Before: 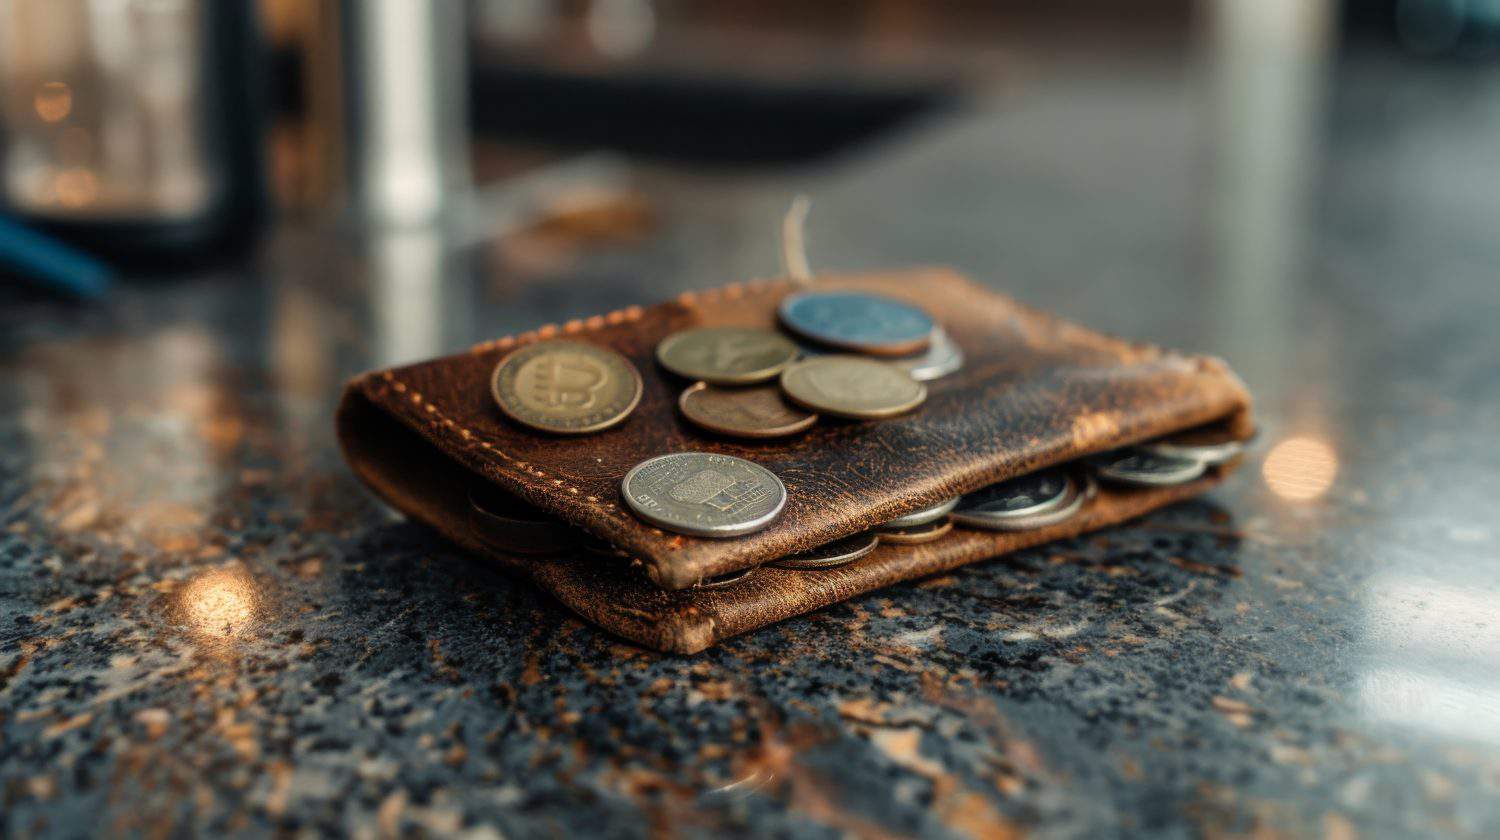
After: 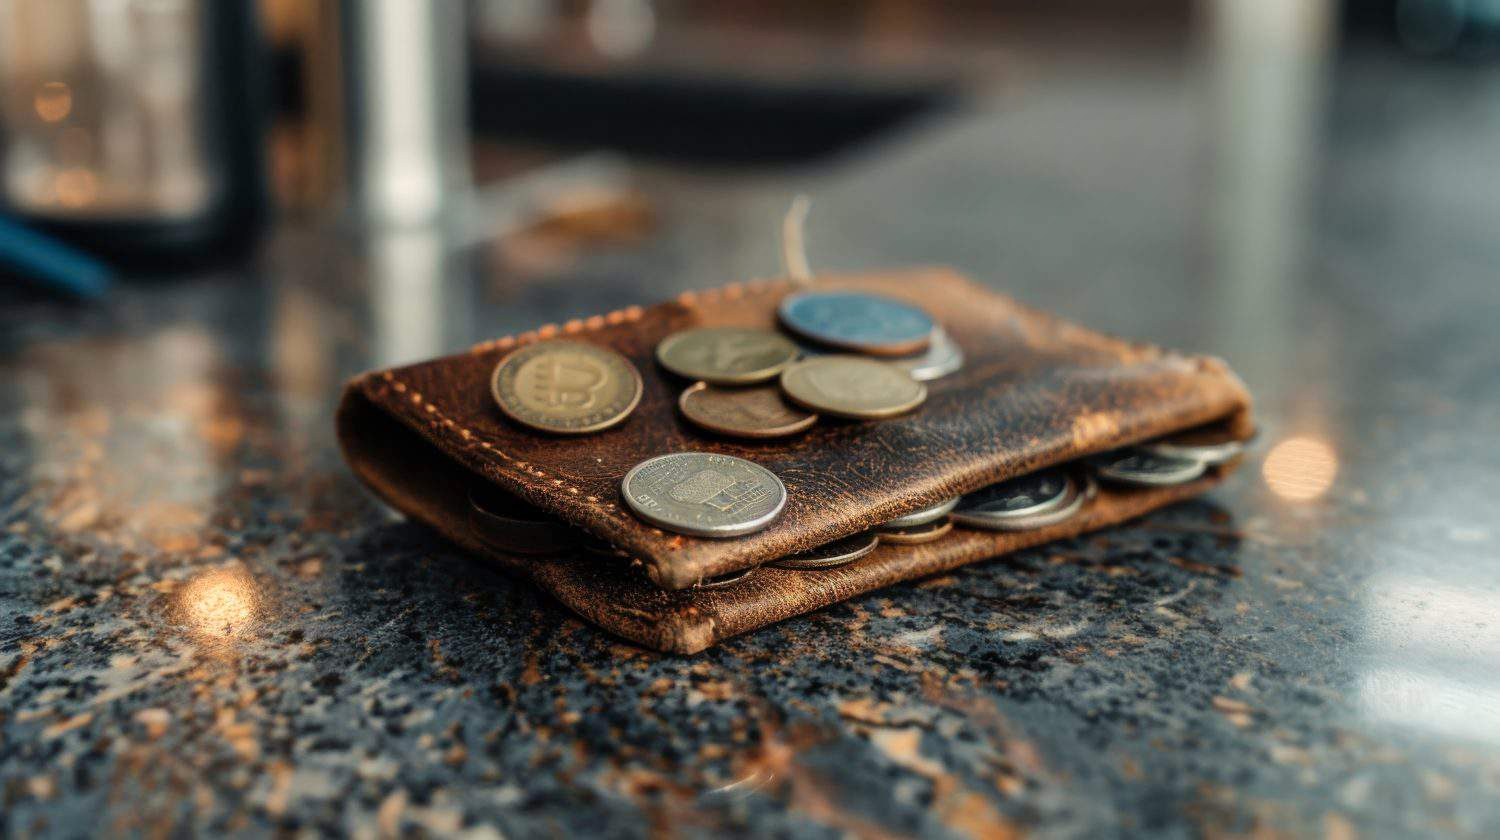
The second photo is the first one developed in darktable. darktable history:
shadows and highlights: radius 265.83, soften with gaussian
